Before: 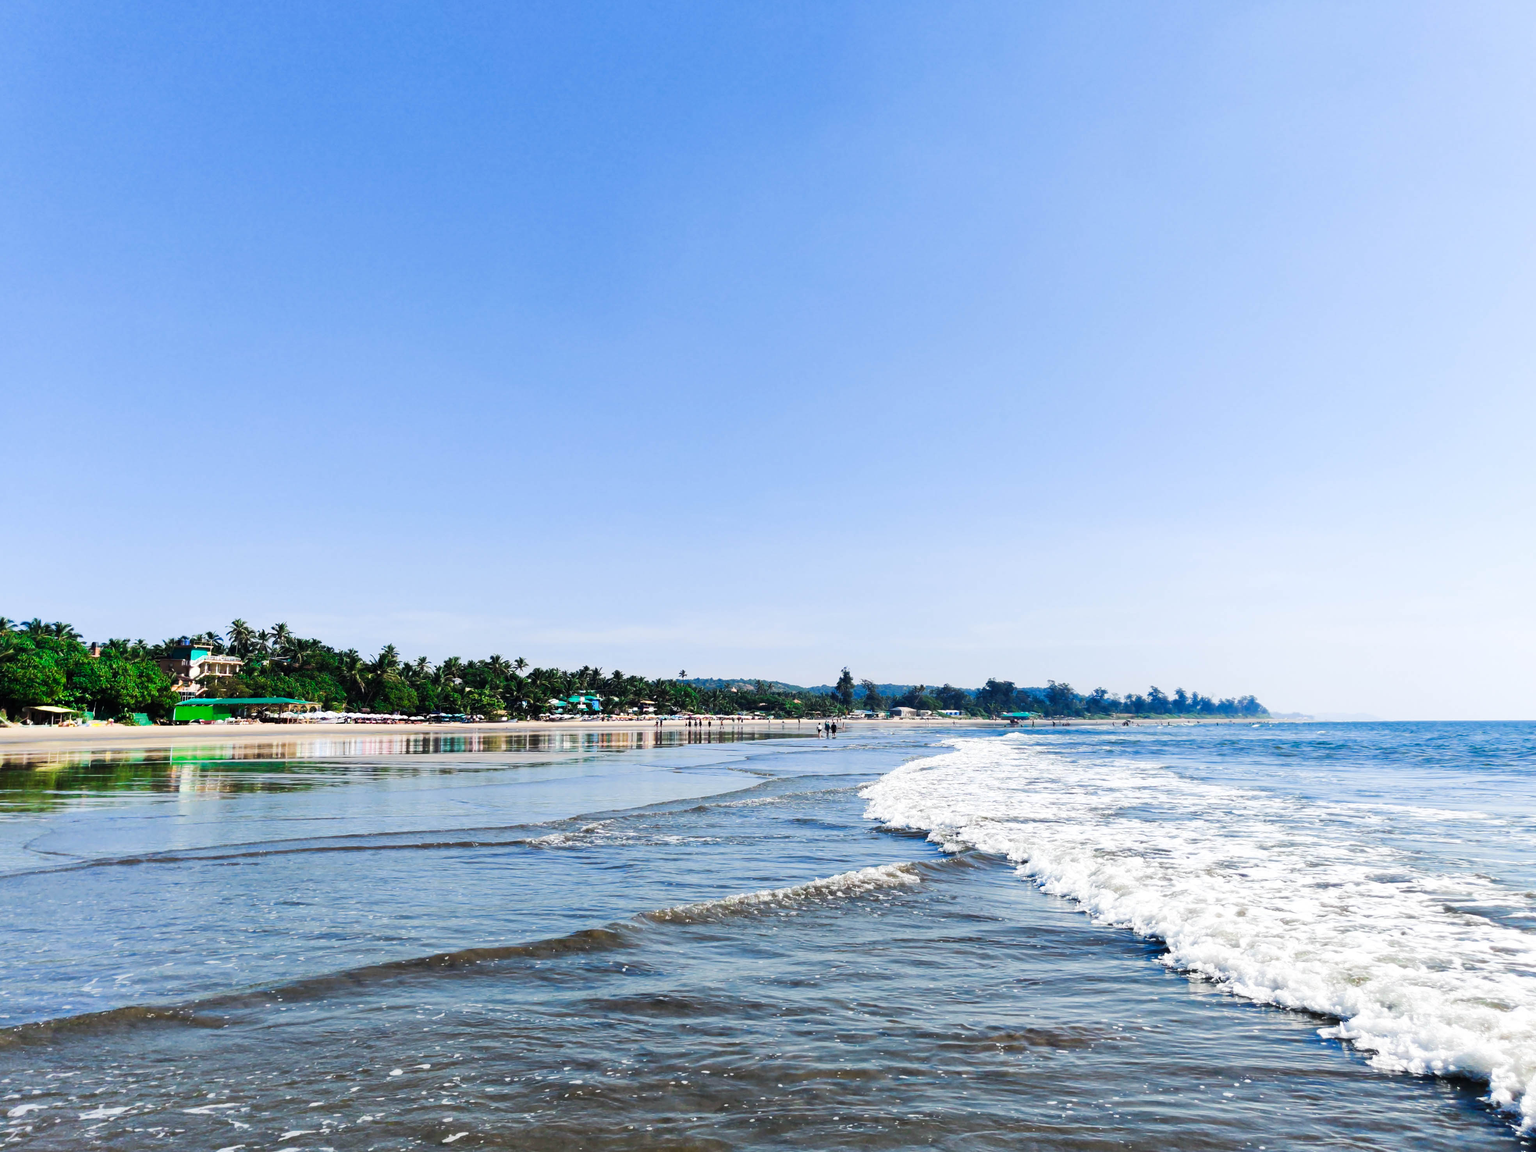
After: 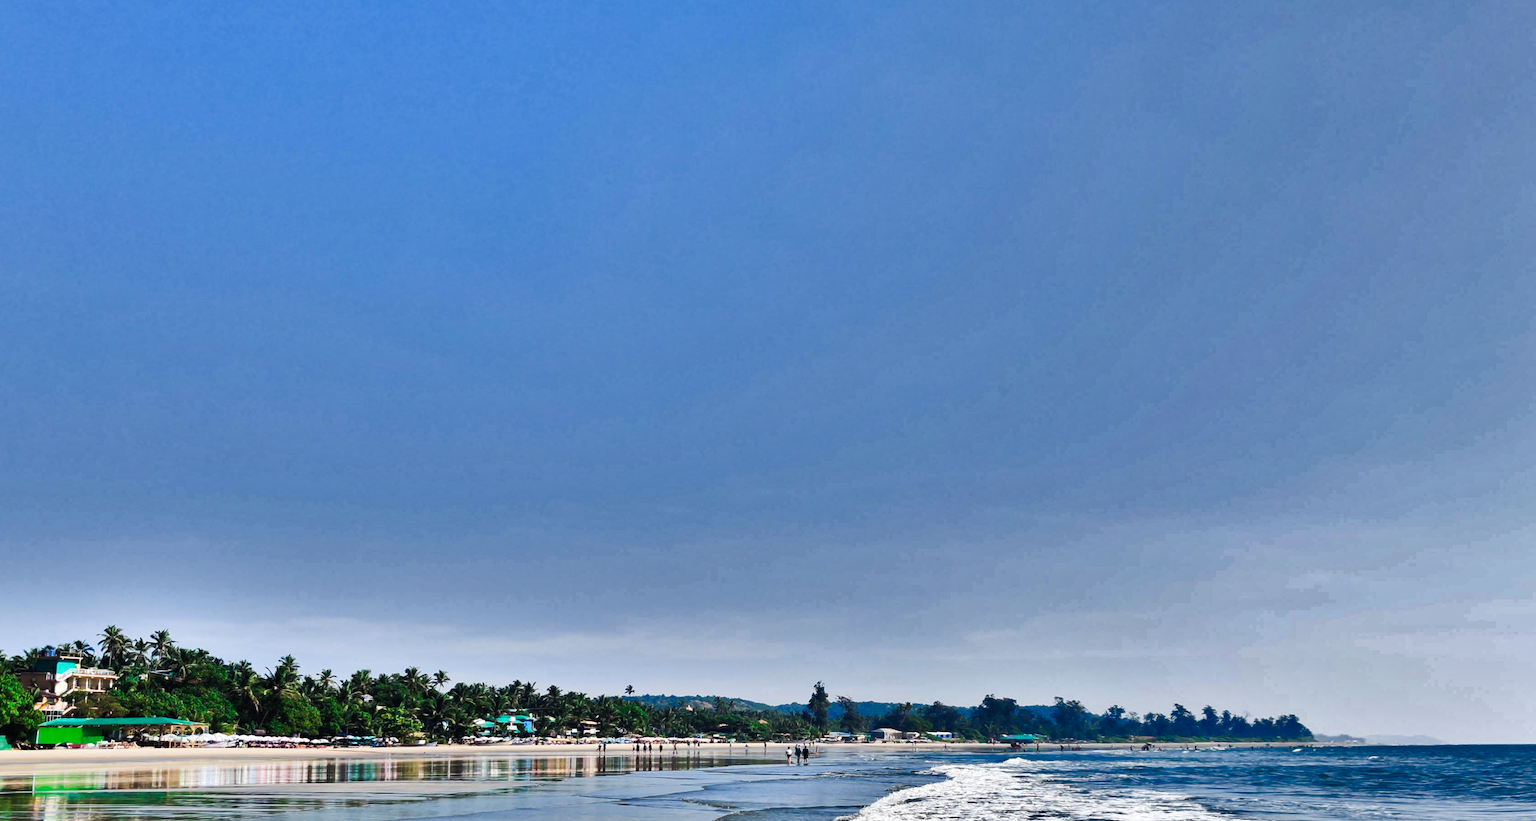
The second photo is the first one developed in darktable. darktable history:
crop and rotate: left 9.3%, top 7.121%, right 4.835%, bottom 31.636%
shadows and highlights: shadows 21.02, highlights -82.13, soften with gaussian
